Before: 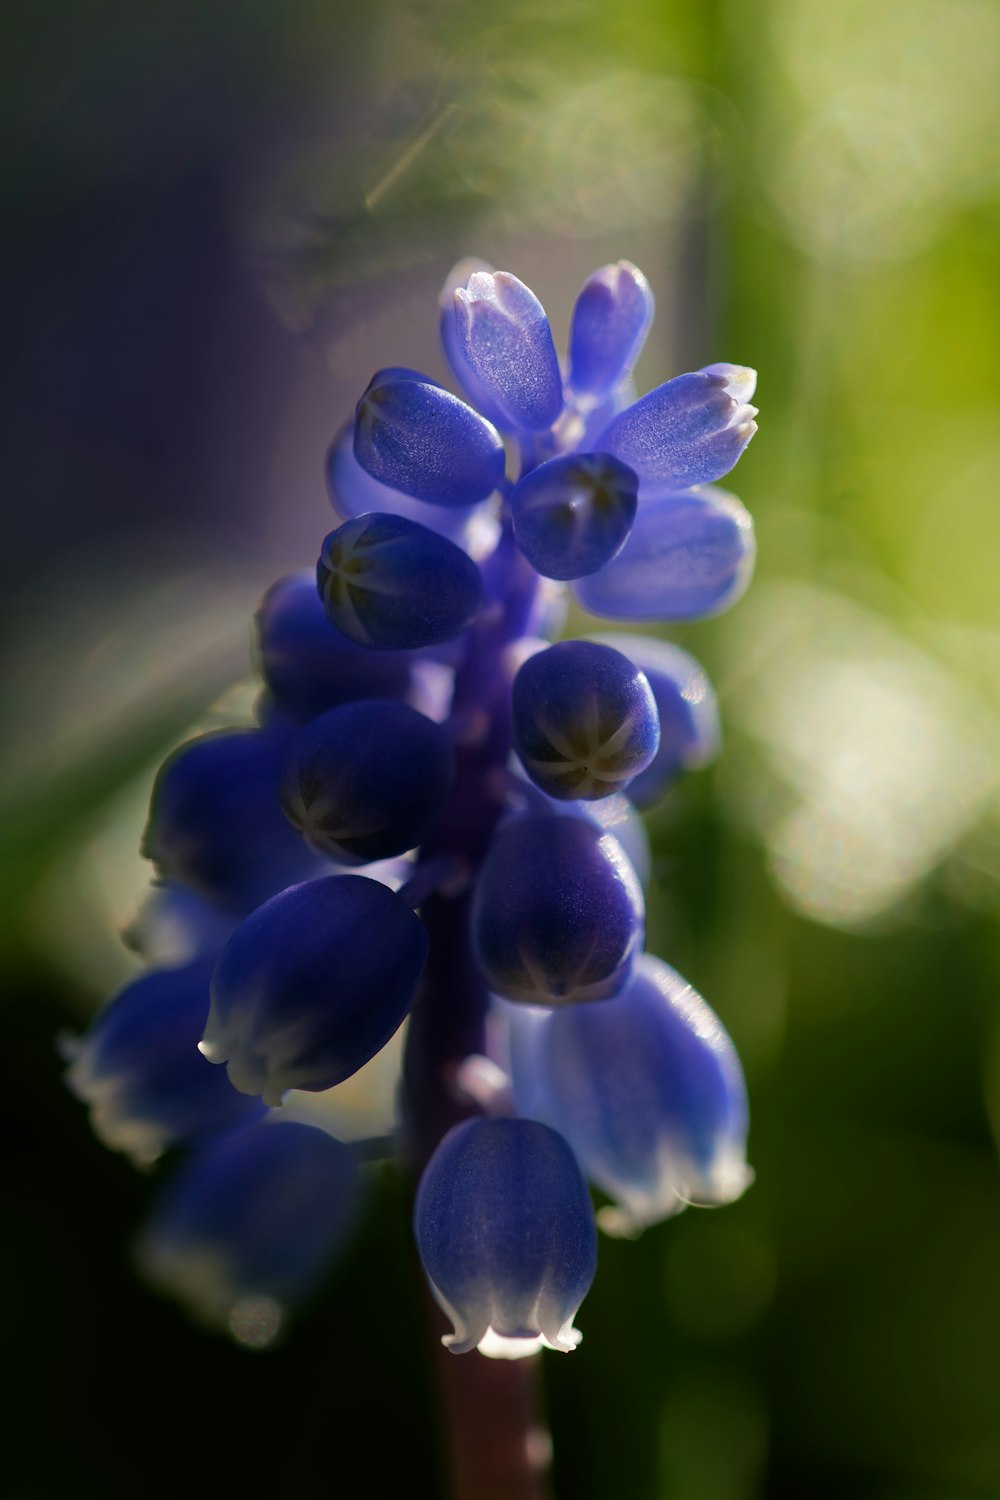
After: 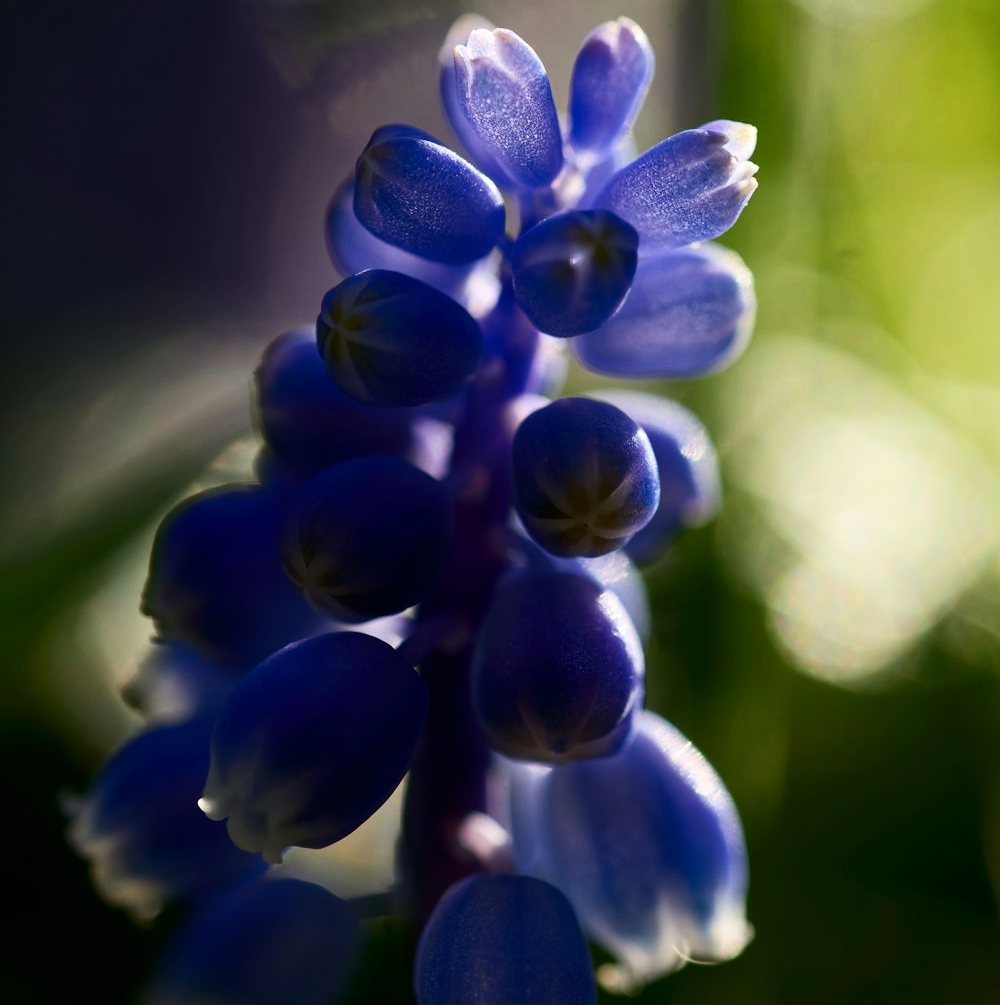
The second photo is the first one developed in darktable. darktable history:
color zones: curves: ch0 [(0.25, 0.5) (0.428, 0.473) (0.75, 0.5)]; ch1 [(0.243, 0.479) (0.398, 0.452) (0.75, 0.5)], mix -137.9%
contrast brightness saturation: contrast 0.29
crop: top 16.217%, bottom 16.766%
